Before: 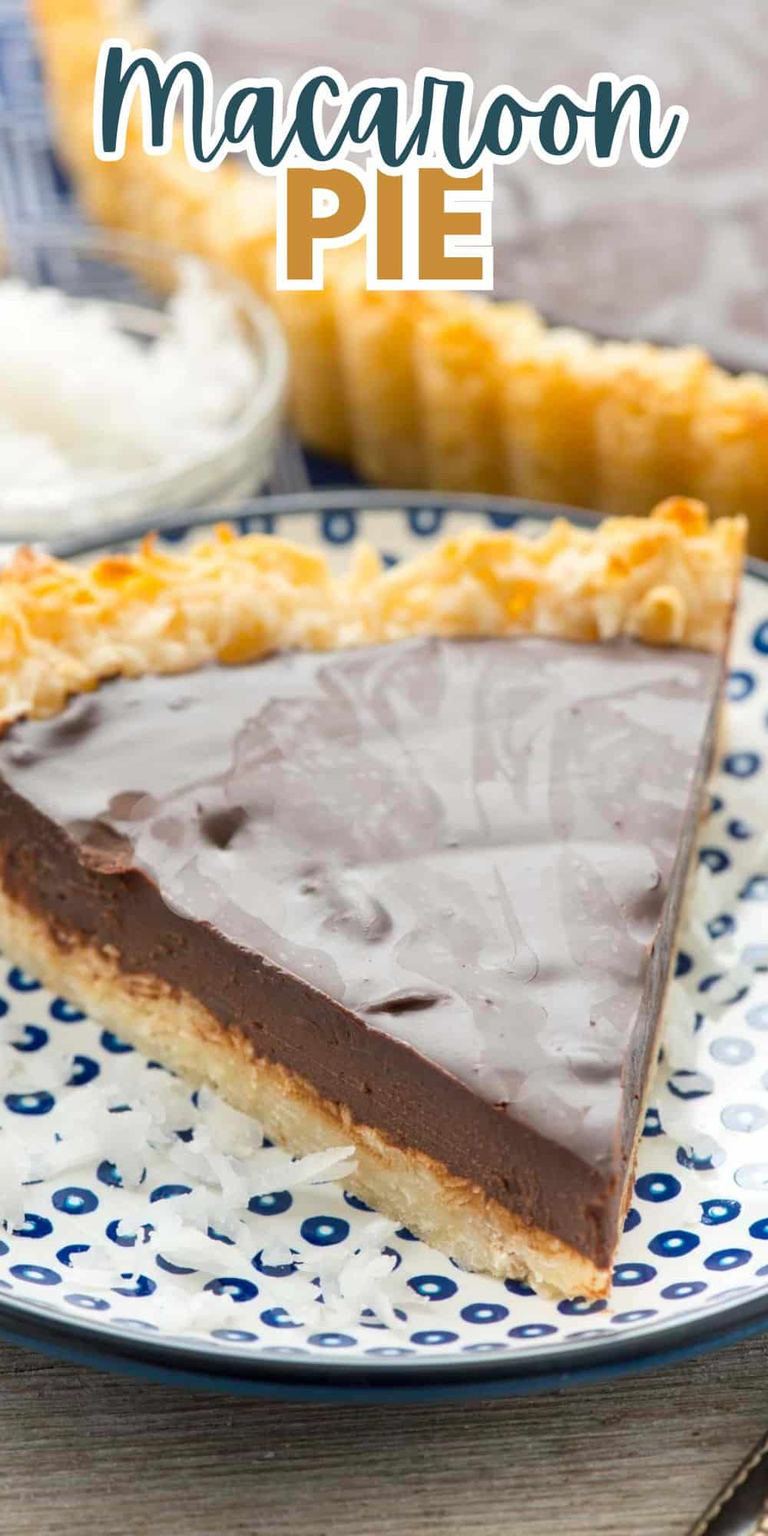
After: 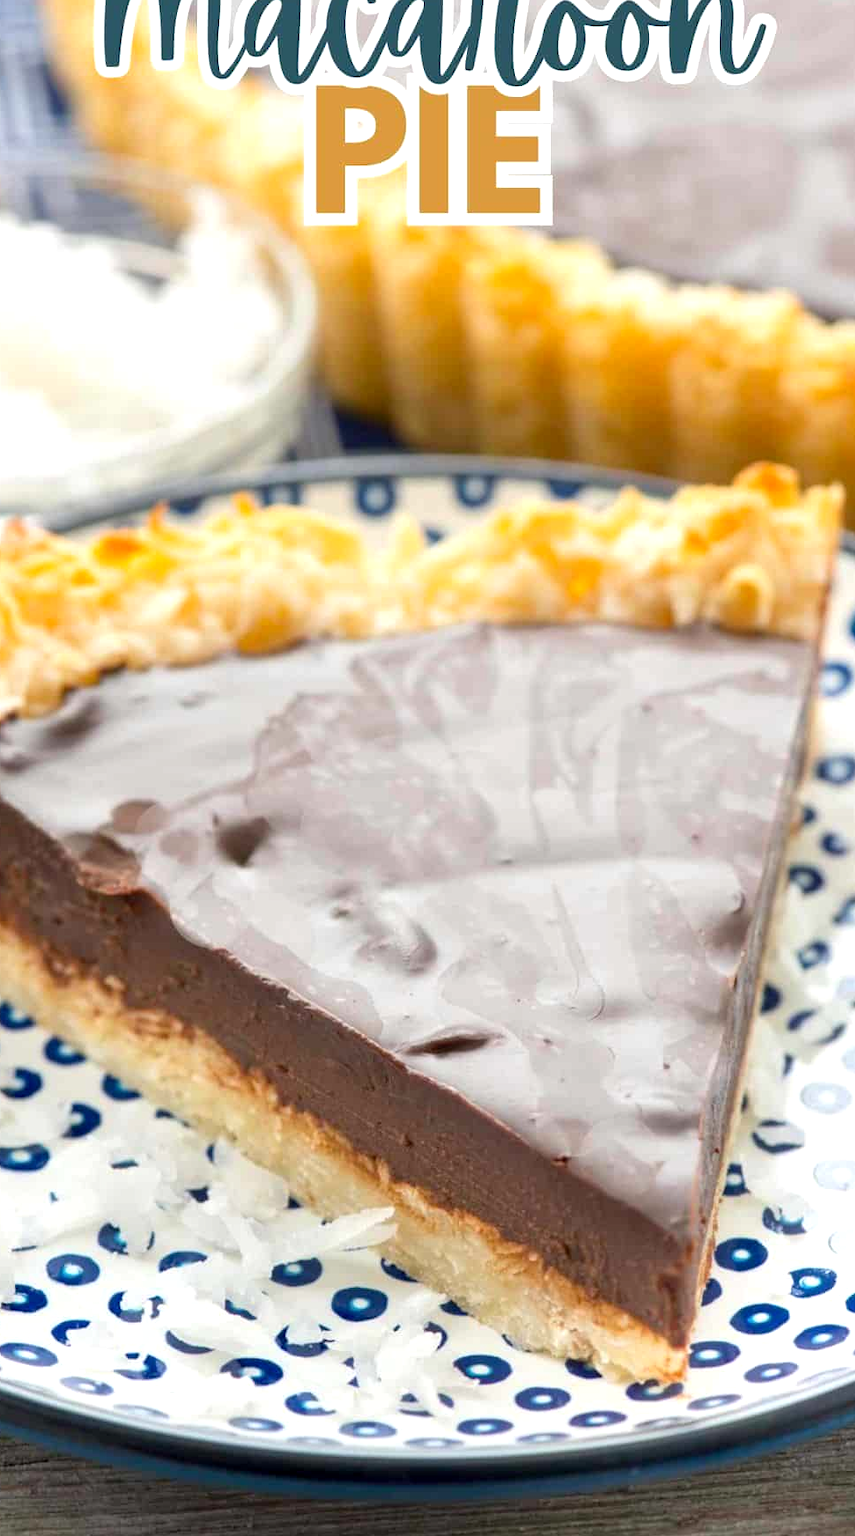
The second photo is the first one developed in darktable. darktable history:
crop: left 1.507%, top 6.147%, right 1.379%, bottom 6.637%
exposure: black level correction 0.001, exposure 0.3 EV, compensate highlight preservation false
